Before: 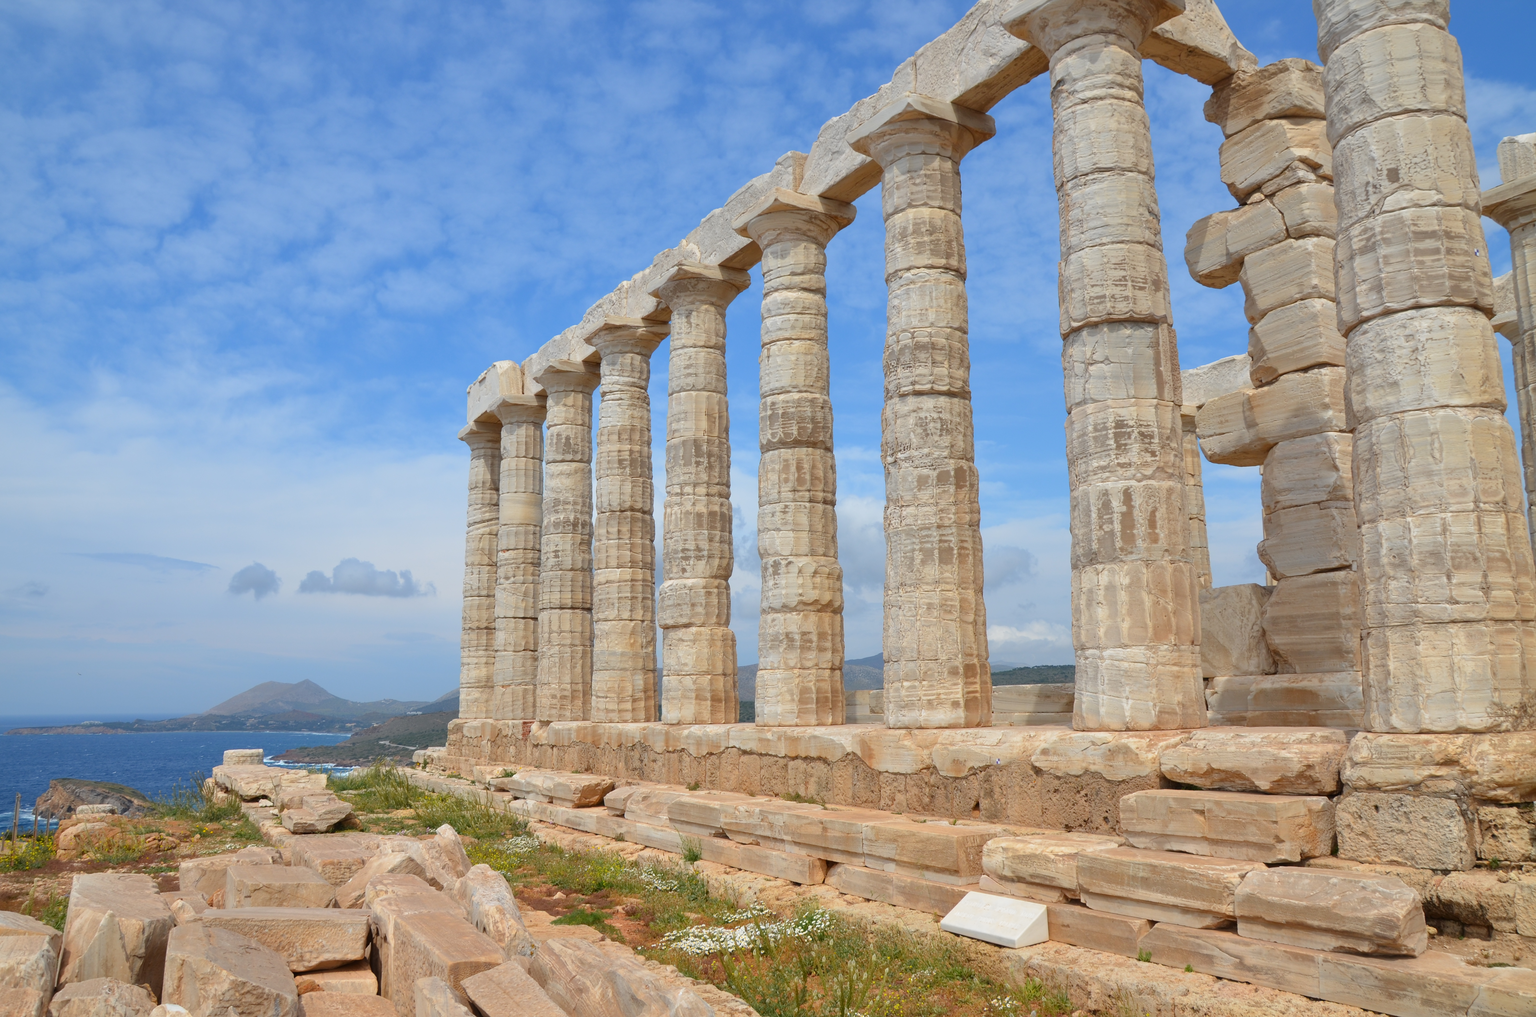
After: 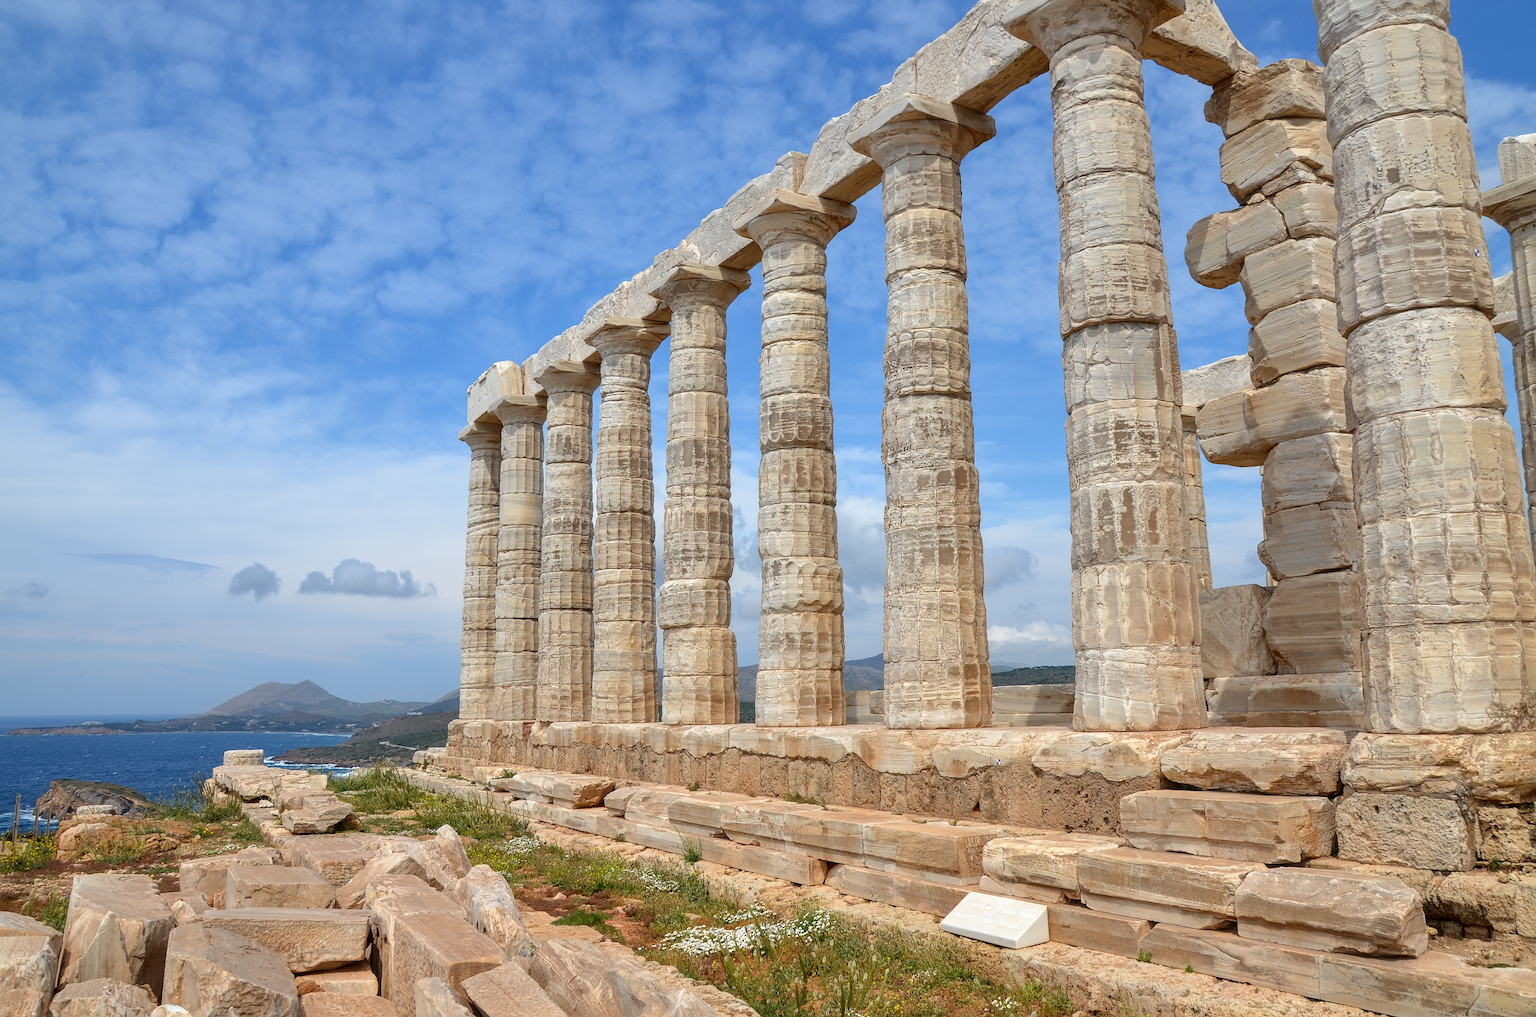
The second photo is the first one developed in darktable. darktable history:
local contrast: highlights 61%, detail 143%, midtone range 0.426
sharpen: on, module defaults
